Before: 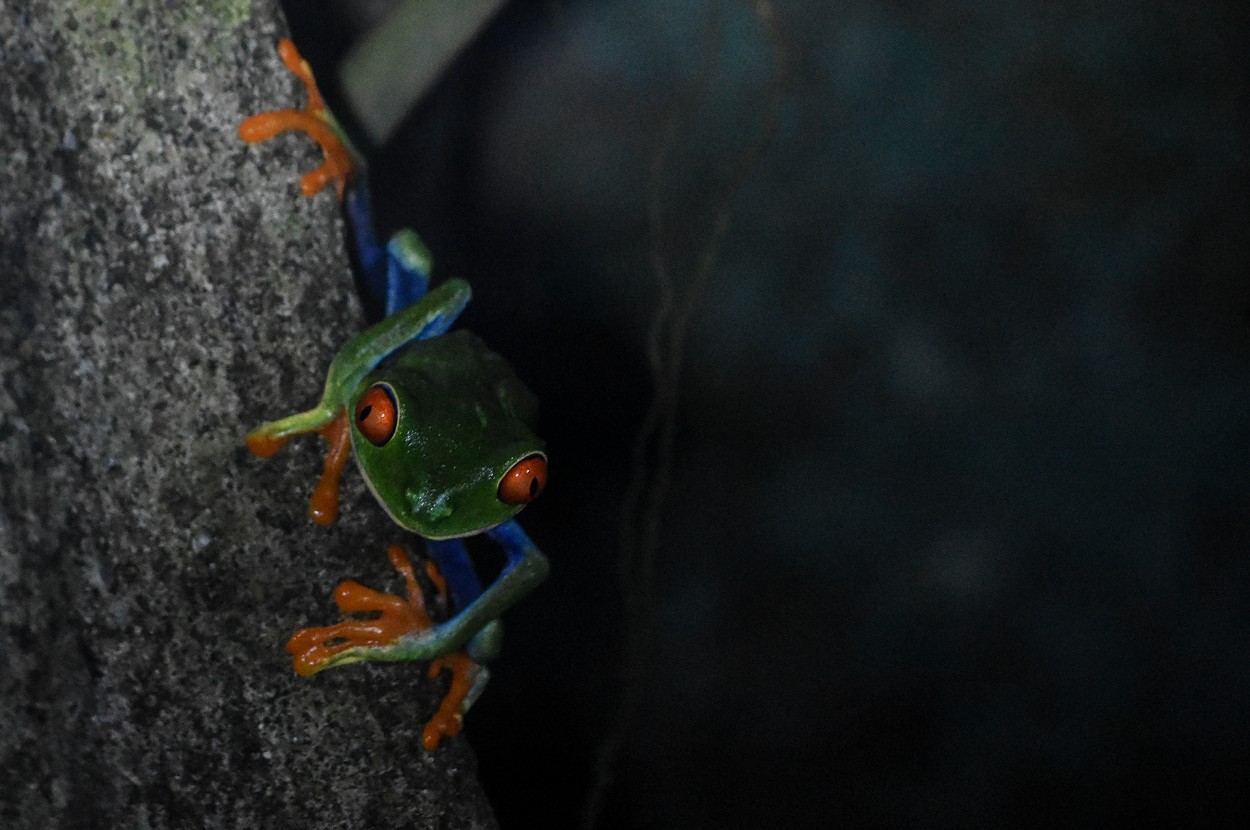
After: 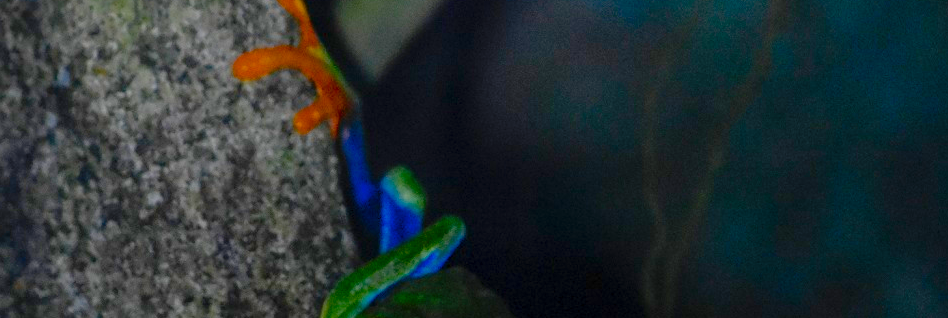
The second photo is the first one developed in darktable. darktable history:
crop: left 0.518%, top 7.63%, right 23.567%, bottom 53.986%
local contrast: highlights 105%, shadows 102%, detail 119%, midtone range 0.2
exposure: exposure -1.402 EV, compensate exposure bias true, compensate highlight preservation false
color balance rgb: linear chroma grading › global chroma 18.496%, perceptual saturation grading › global saturation 20%, perceptual saturation grading › highlights -25.581%, perceptual saturation grading › shadows 49.844%
levels: levels [0, 0.397, 0.955]
